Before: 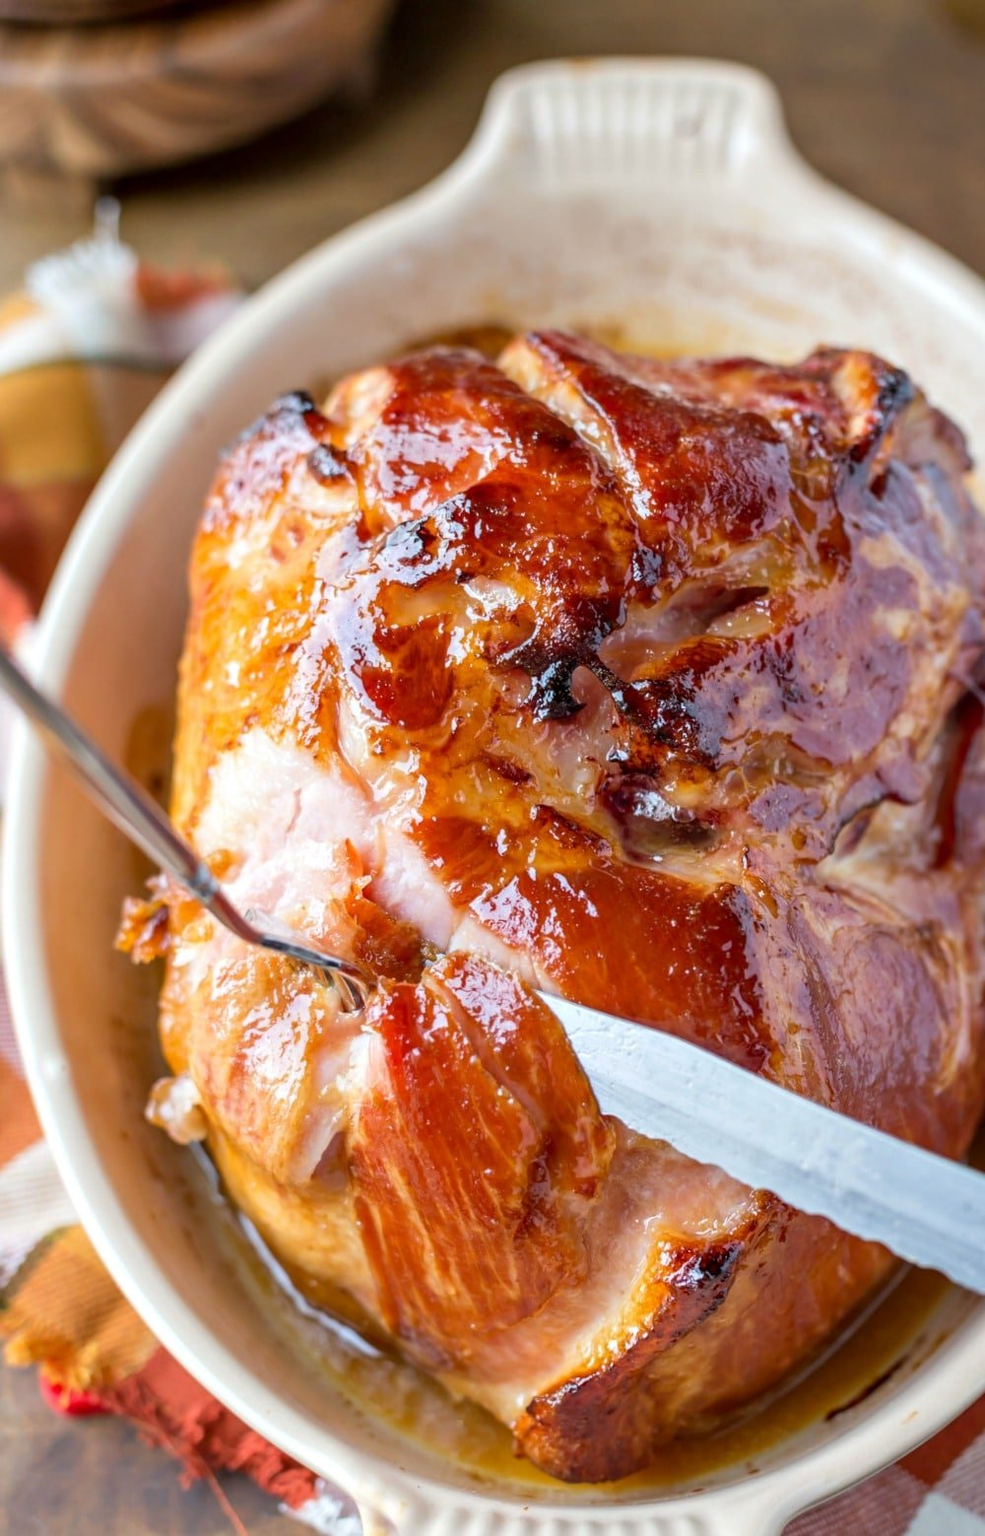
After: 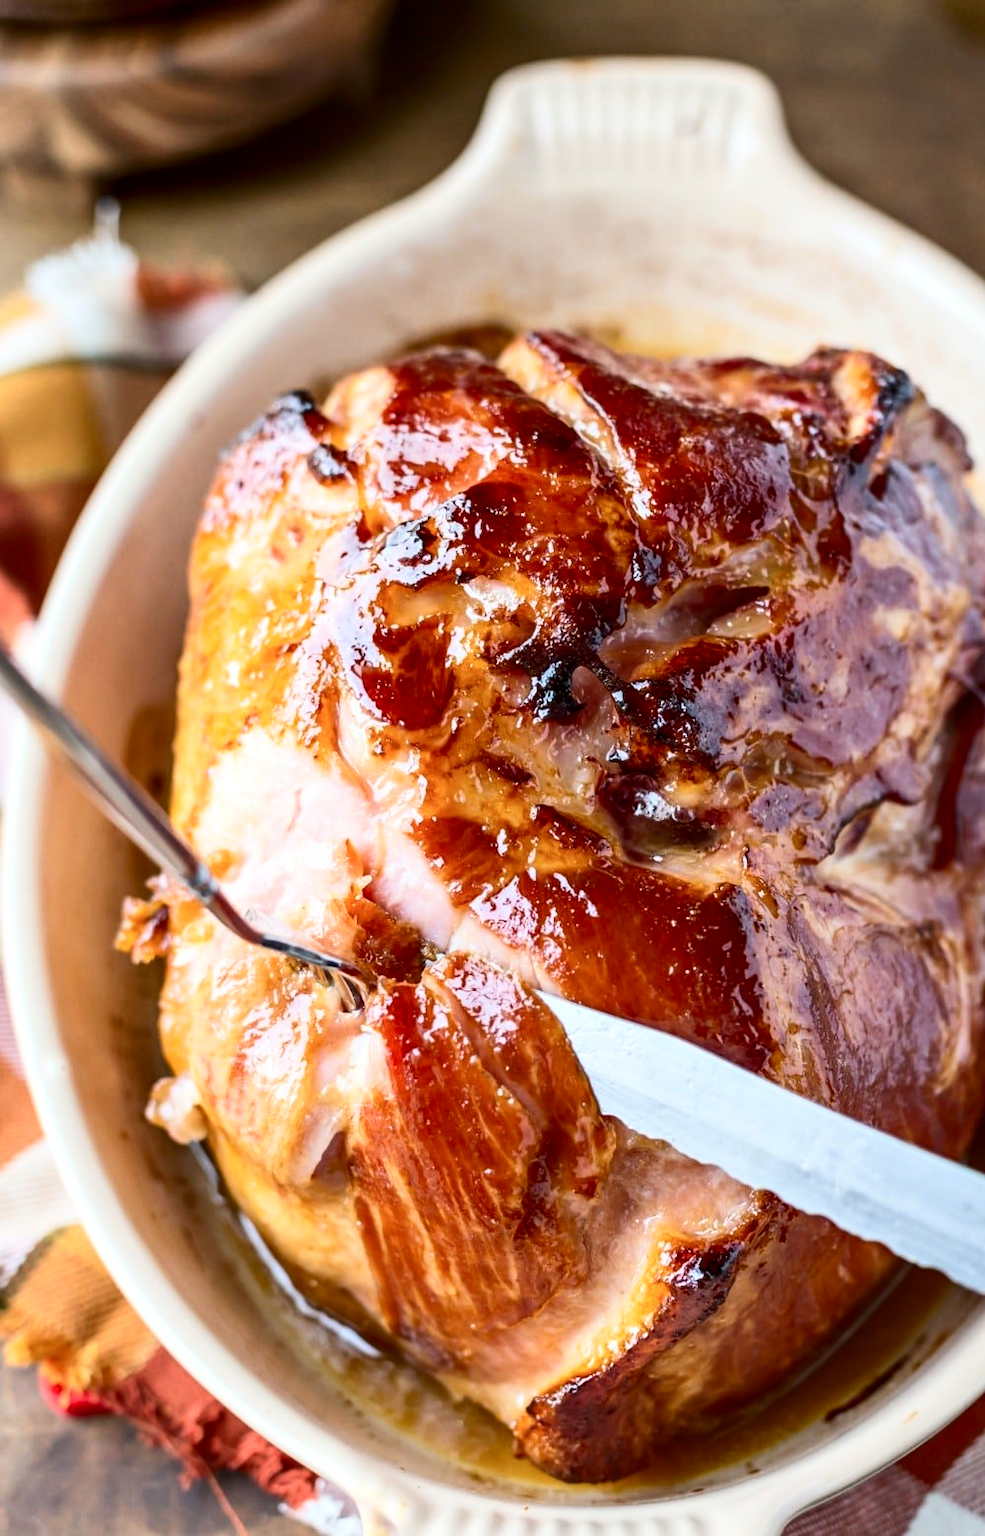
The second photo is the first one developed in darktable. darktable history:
contrast brightness saturation: contrast 0.29
